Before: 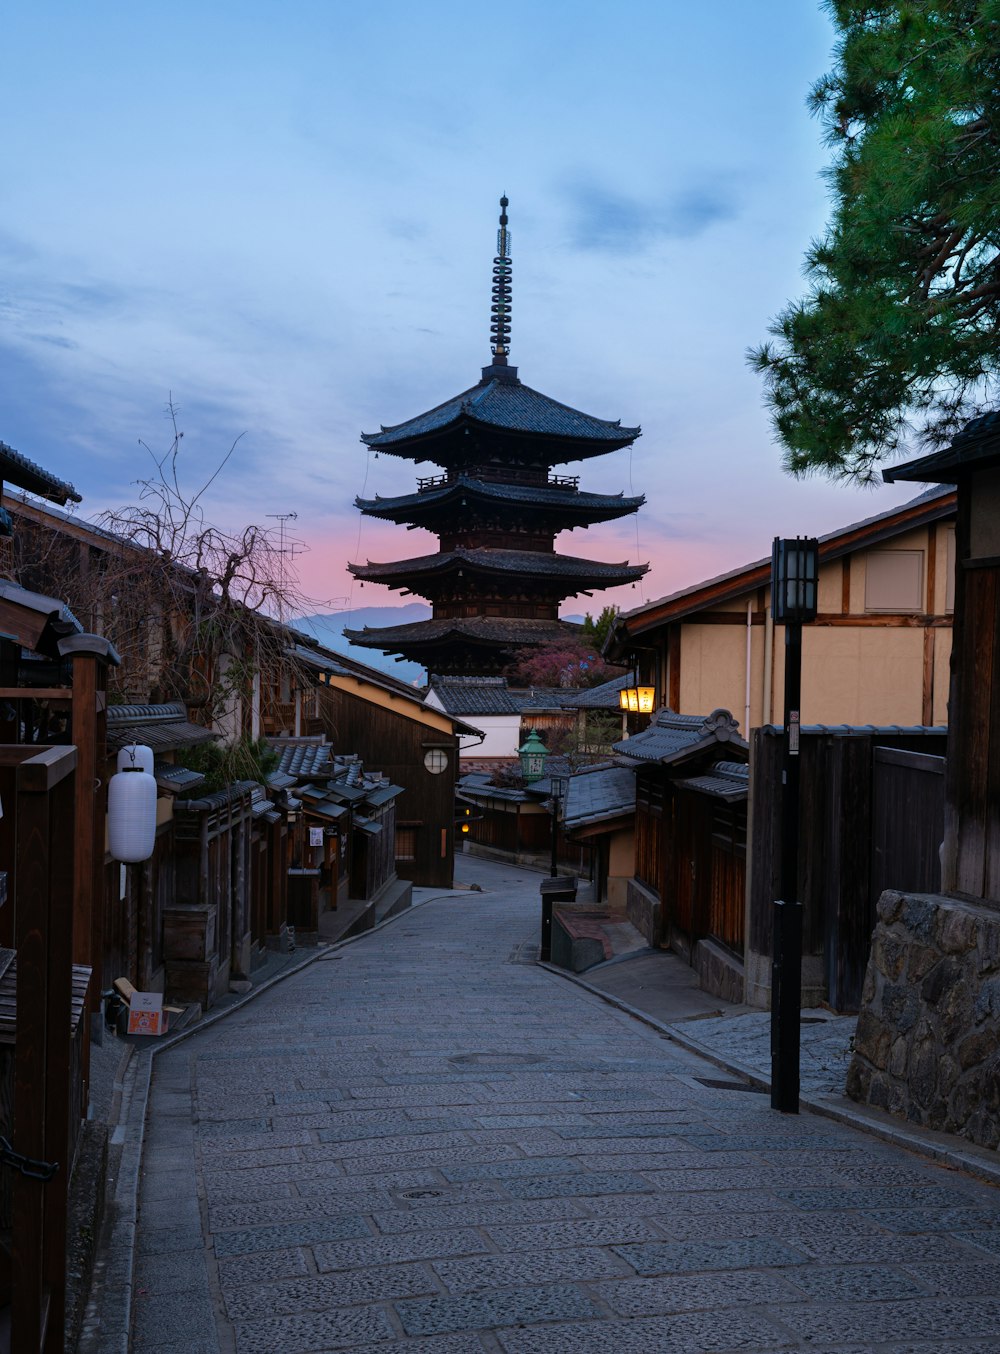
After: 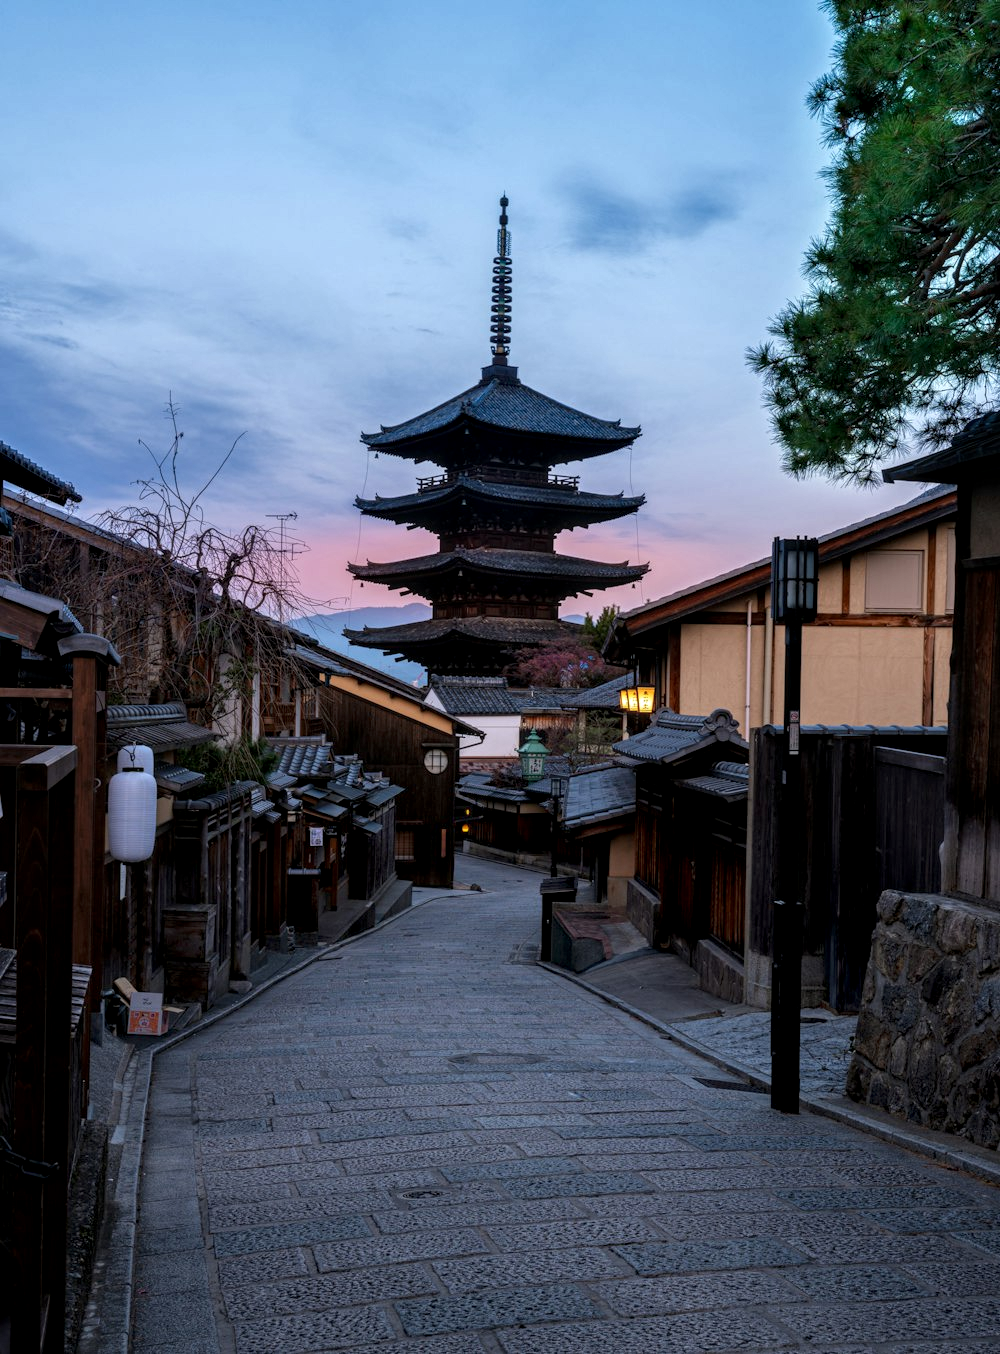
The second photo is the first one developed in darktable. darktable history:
local contrast: highlights 59%, detail 145%
